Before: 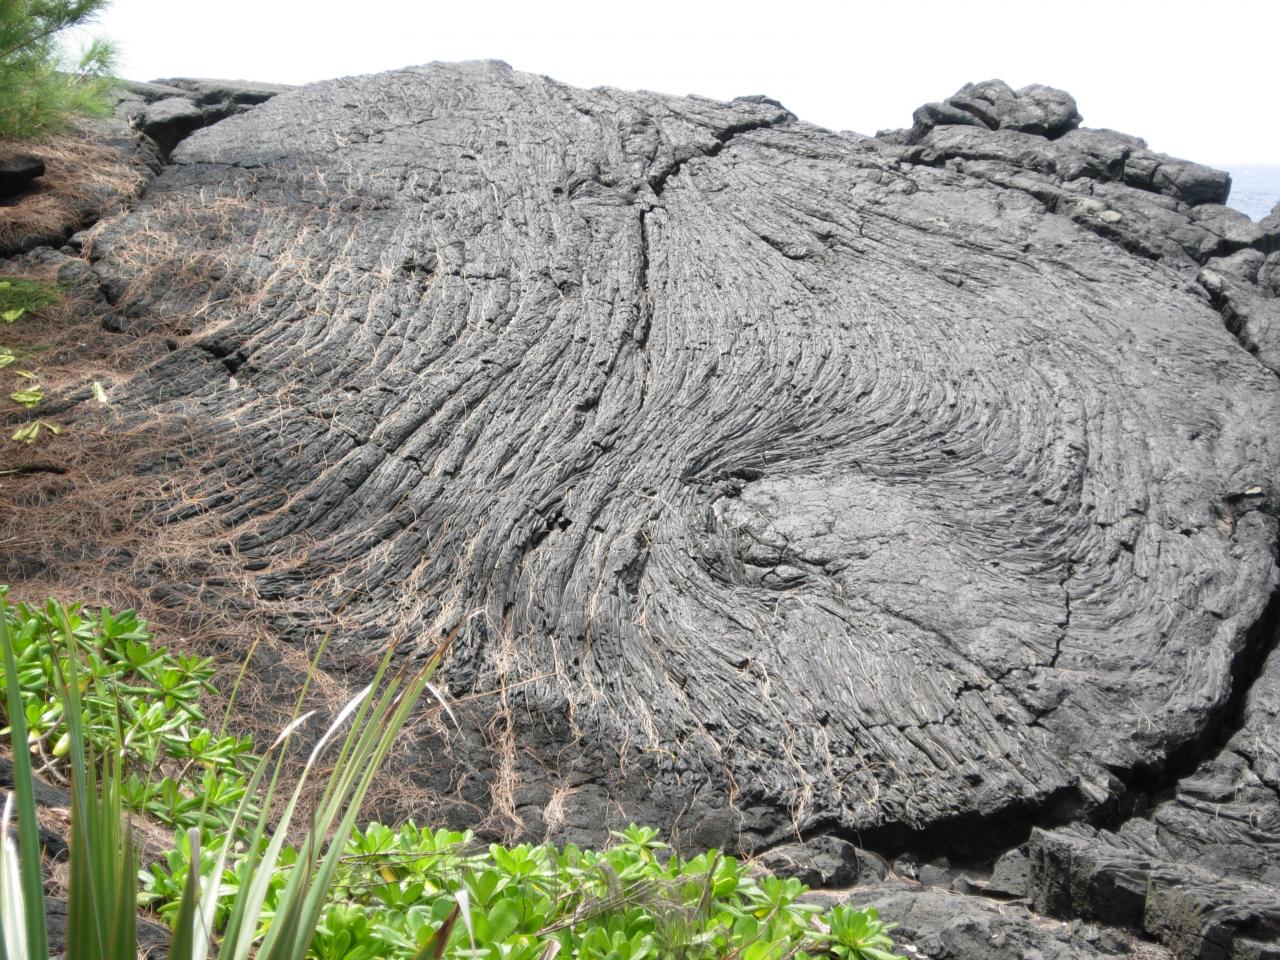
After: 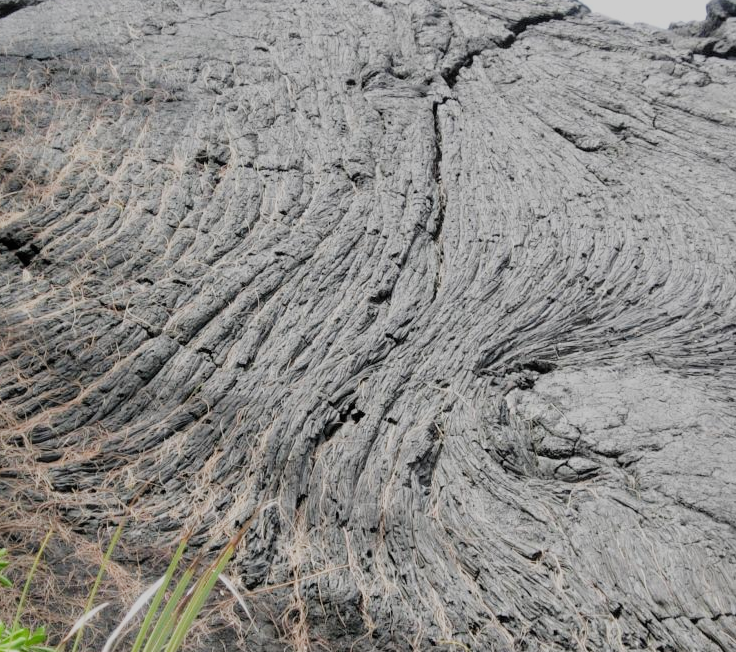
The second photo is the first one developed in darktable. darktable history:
filmic rgb: black relative exposure -6.93 EV, white relative exposure 5.69 EV, hardness 2.85
crop: left 16.209%, top 11.255%, right 26.263%, bottom 20.813%
